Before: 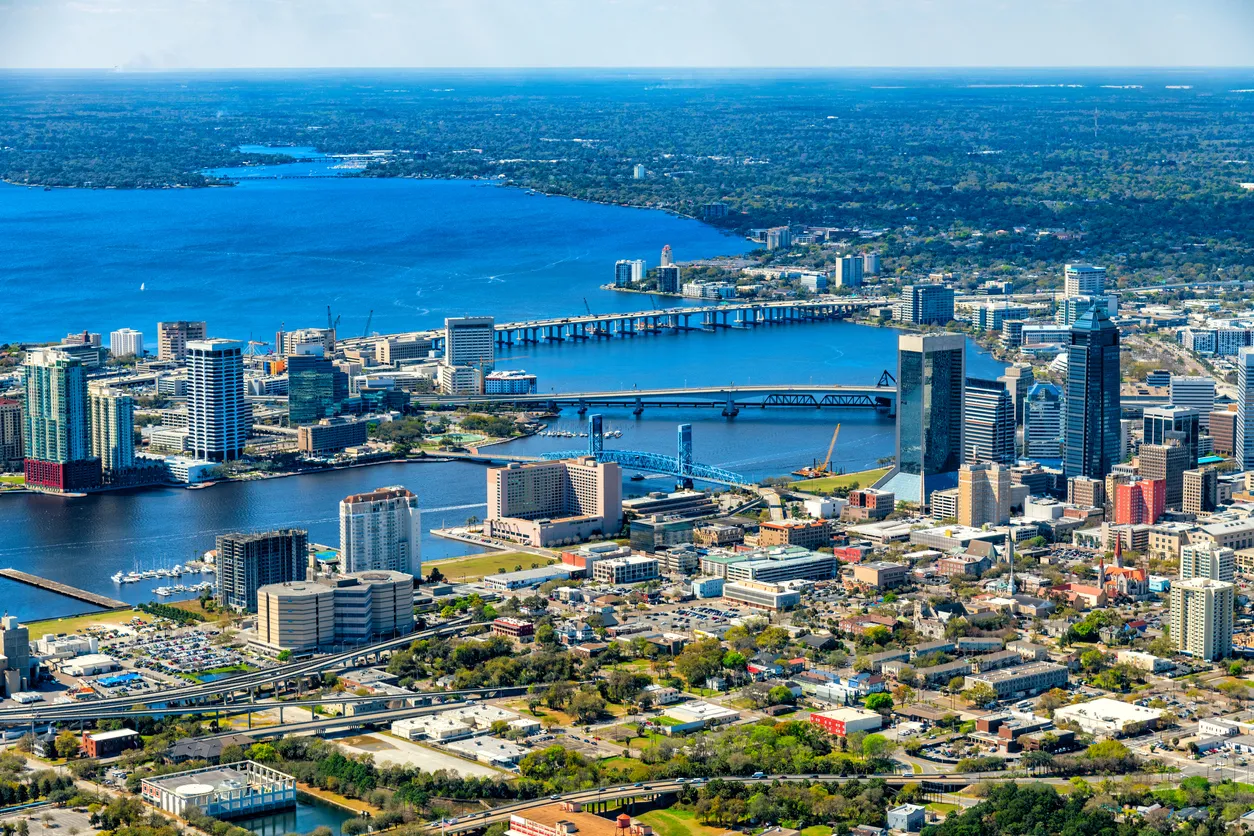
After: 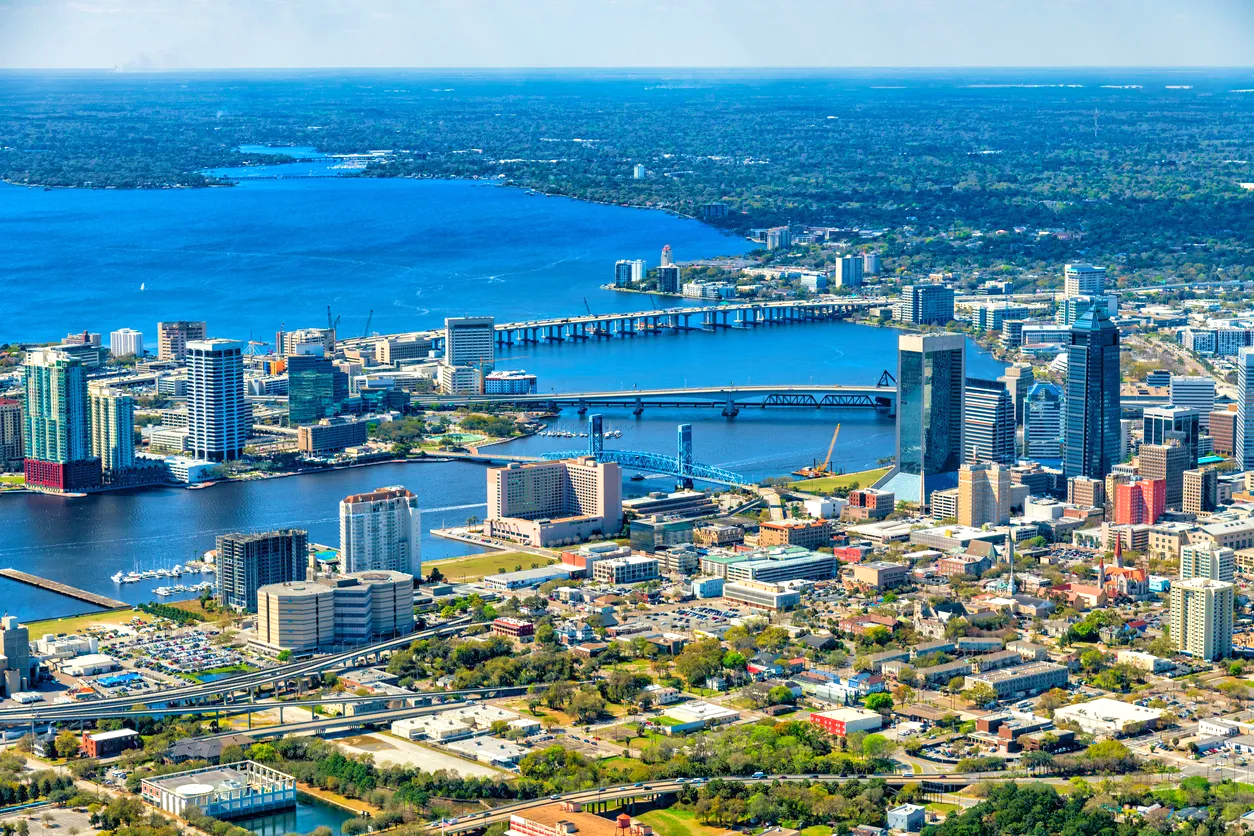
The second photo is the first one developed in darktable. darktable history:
tone equalizer: -8 EV 1 EV, -7 EV 1 EV, -6 EV 1 EV, -5 EV 1 EV, -4 EV 1 EV, -3 EV 0.75 EV, -2 EV 0.5 EV, -1 EV 0.25 EV
velvia: on, module defaults
